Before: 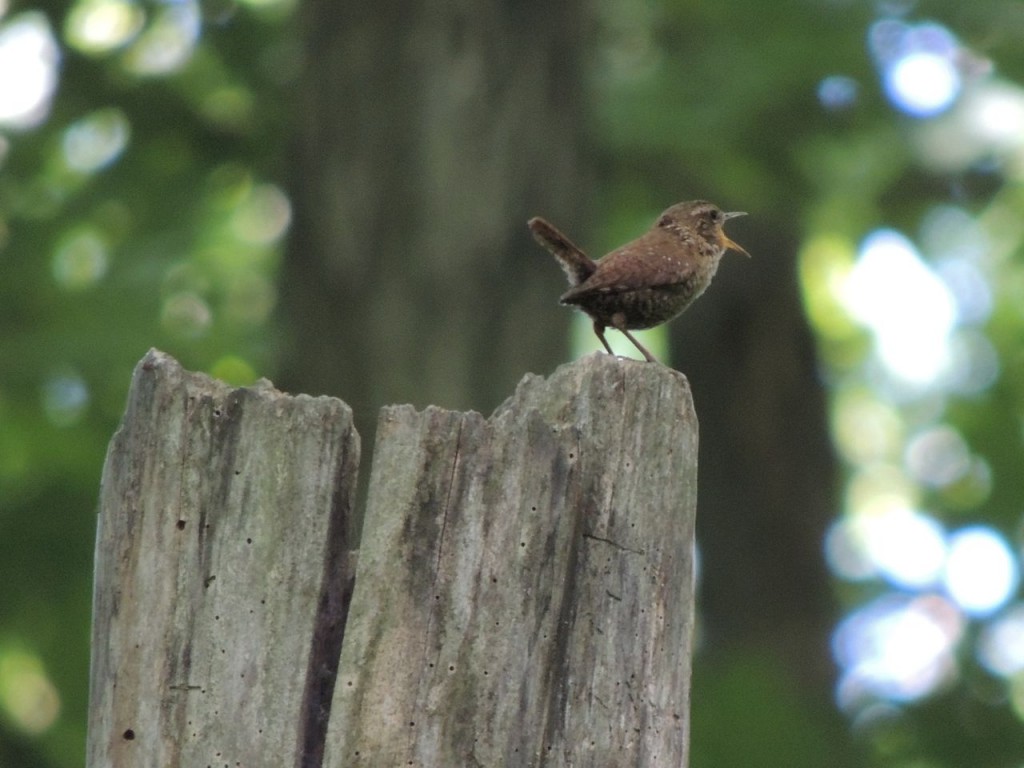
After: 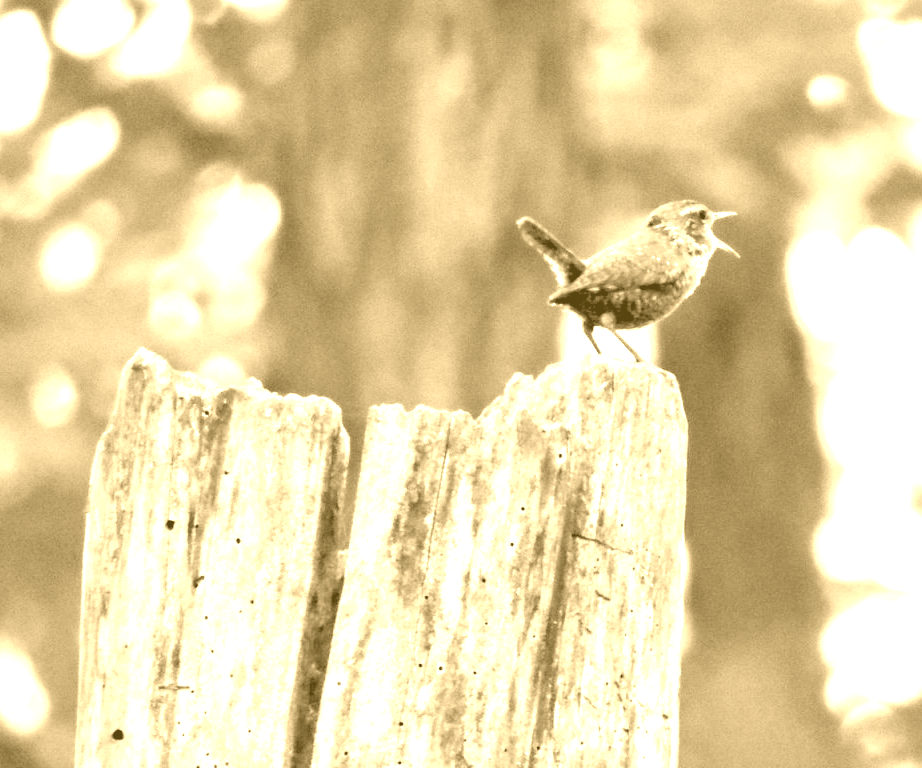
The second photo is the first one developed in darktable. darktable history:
colorize: hue 36°, source mix 100%
shadows and highlights: radius 331.84, shadows 53.55, highlights -100, compress 94.63%, highlights color adjustment 73.23%, soften with gaussian
base curve: exposure shift 0, preserve colors none
crop and rotate: left 1.088%, right 8.807%
rgb levels: levels [[0.01, 0.419, 0.839], [0, 0.5, 1], [0, 0.5, 1]]
contrast equalizer: y [[0.511, 0.558, 0.631, 0.632, 0.559, 0.512], [0.5 ×6], [0.507, 0.559, 0.627, 0.644, 0.647, 0.647], [0 ×6], [0 ×6]]
exposure: black level correction 0, exposure 1.1 EV, compensate exposure bias true, compensate highlight preservation false
